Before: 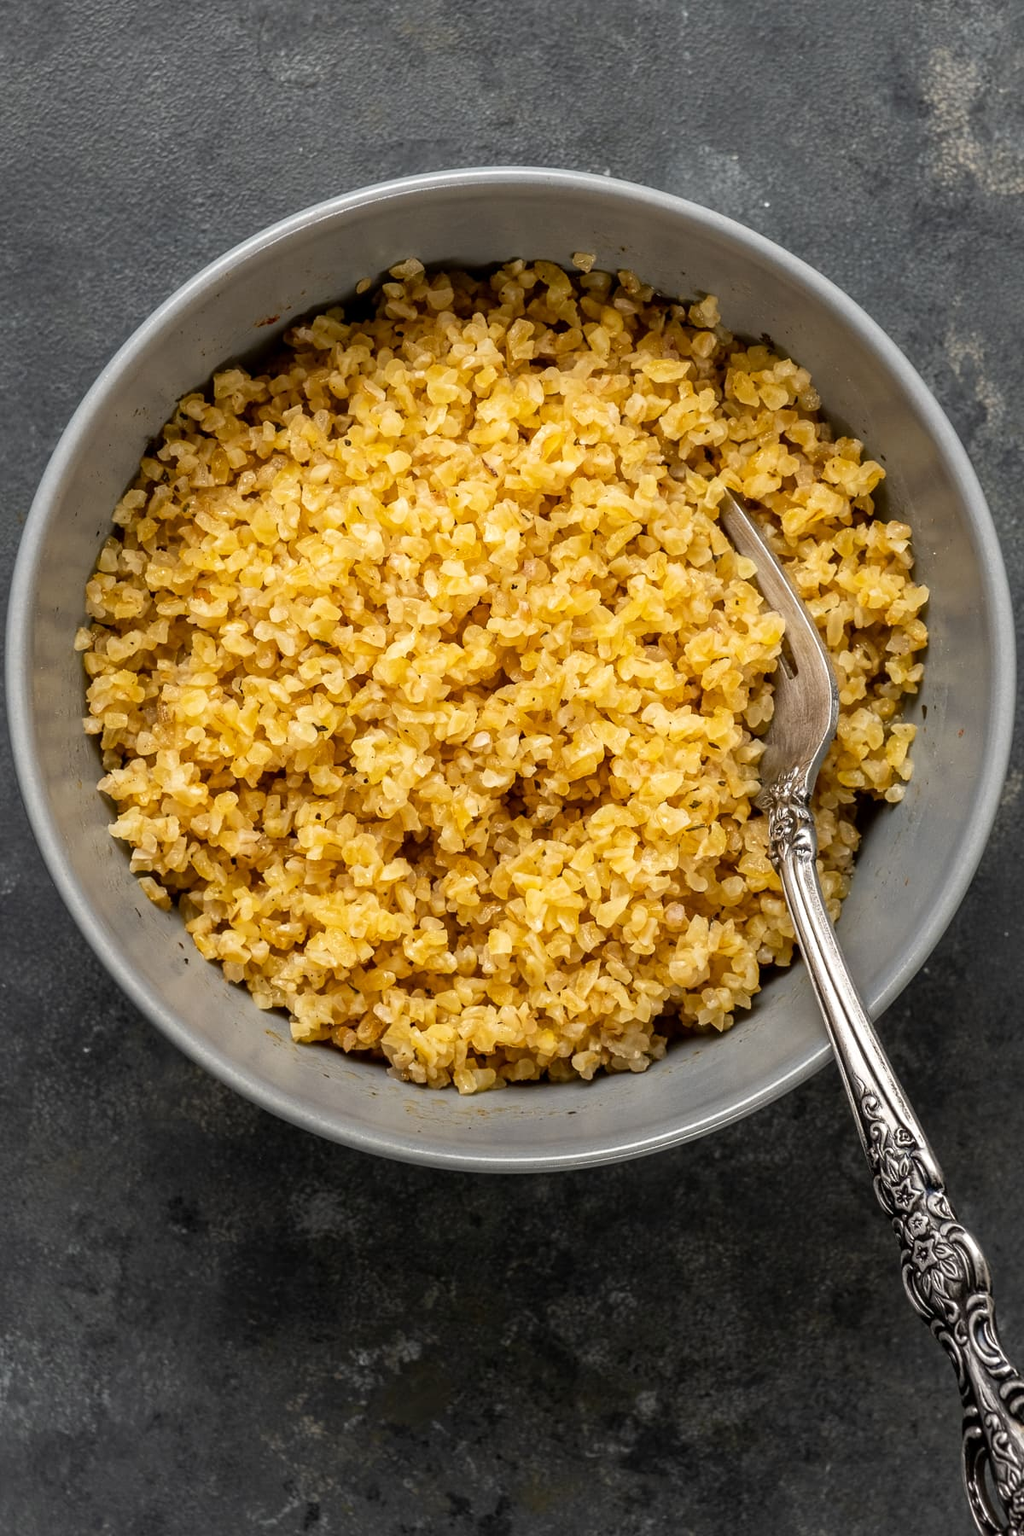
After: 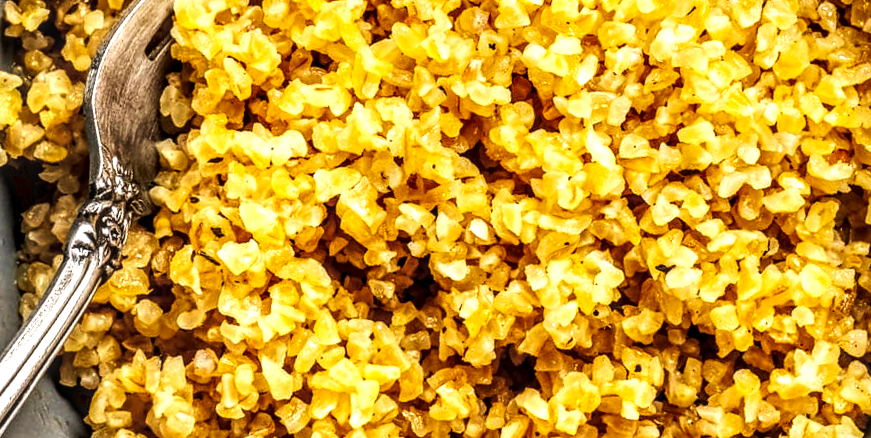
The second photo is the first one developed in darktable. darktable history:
crop and rotate: angle 16.12°, top 30.835%, bottom 35.653%
local contrast: highlights 19%, detail 186%
tone curve: curves: ch0 [(0, 0) (0.003, 0.147) (0.011, 0.147) (0.025, 0.147) (0.044, 0.147) (0.069, 0.147) (0.1, 0.15) (0.136, 0.158) (0.177, 0.174) (0.224, 0.198) (0.277, 0.241) (0.335, 0.292) (0.399, 0.361) (0.468, 0.452) (0.543, 0.568) (0.623, 0.679) (0.709, 0.793) (0.801, 0.886) (0.898, 0.966) (1, 1)], preserve colors none
